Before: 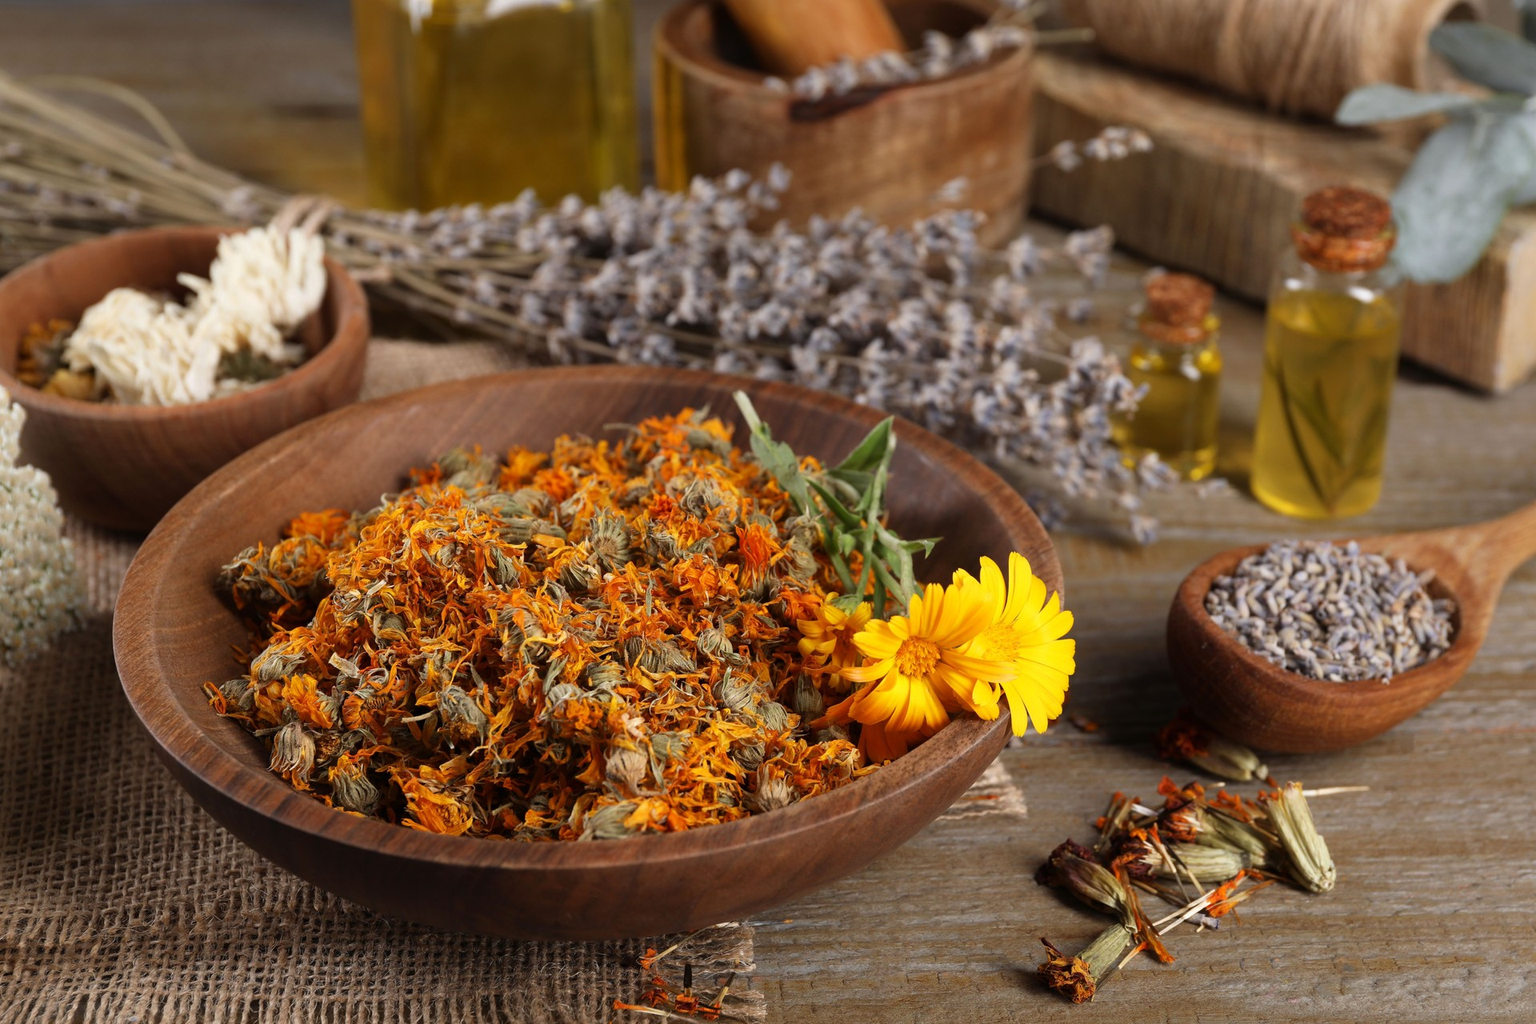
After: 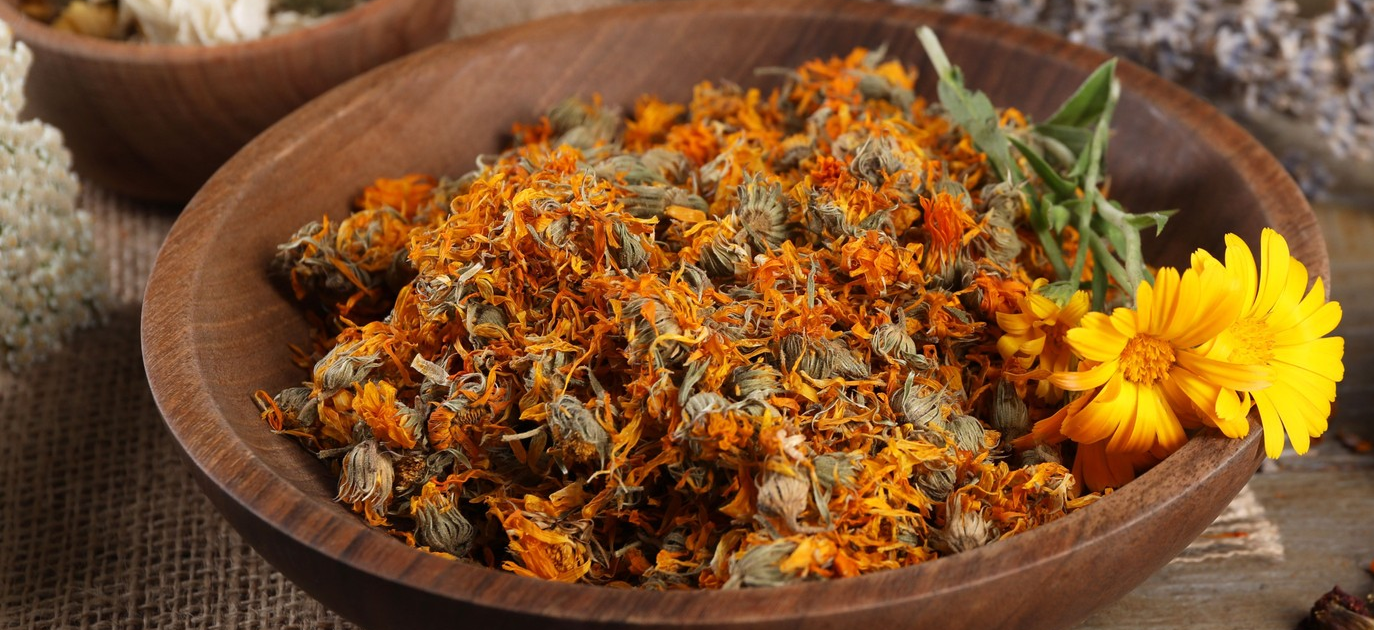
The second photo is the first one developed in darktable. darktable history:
crop: top 36.154%, right 28.416%, bottom 14.597%
